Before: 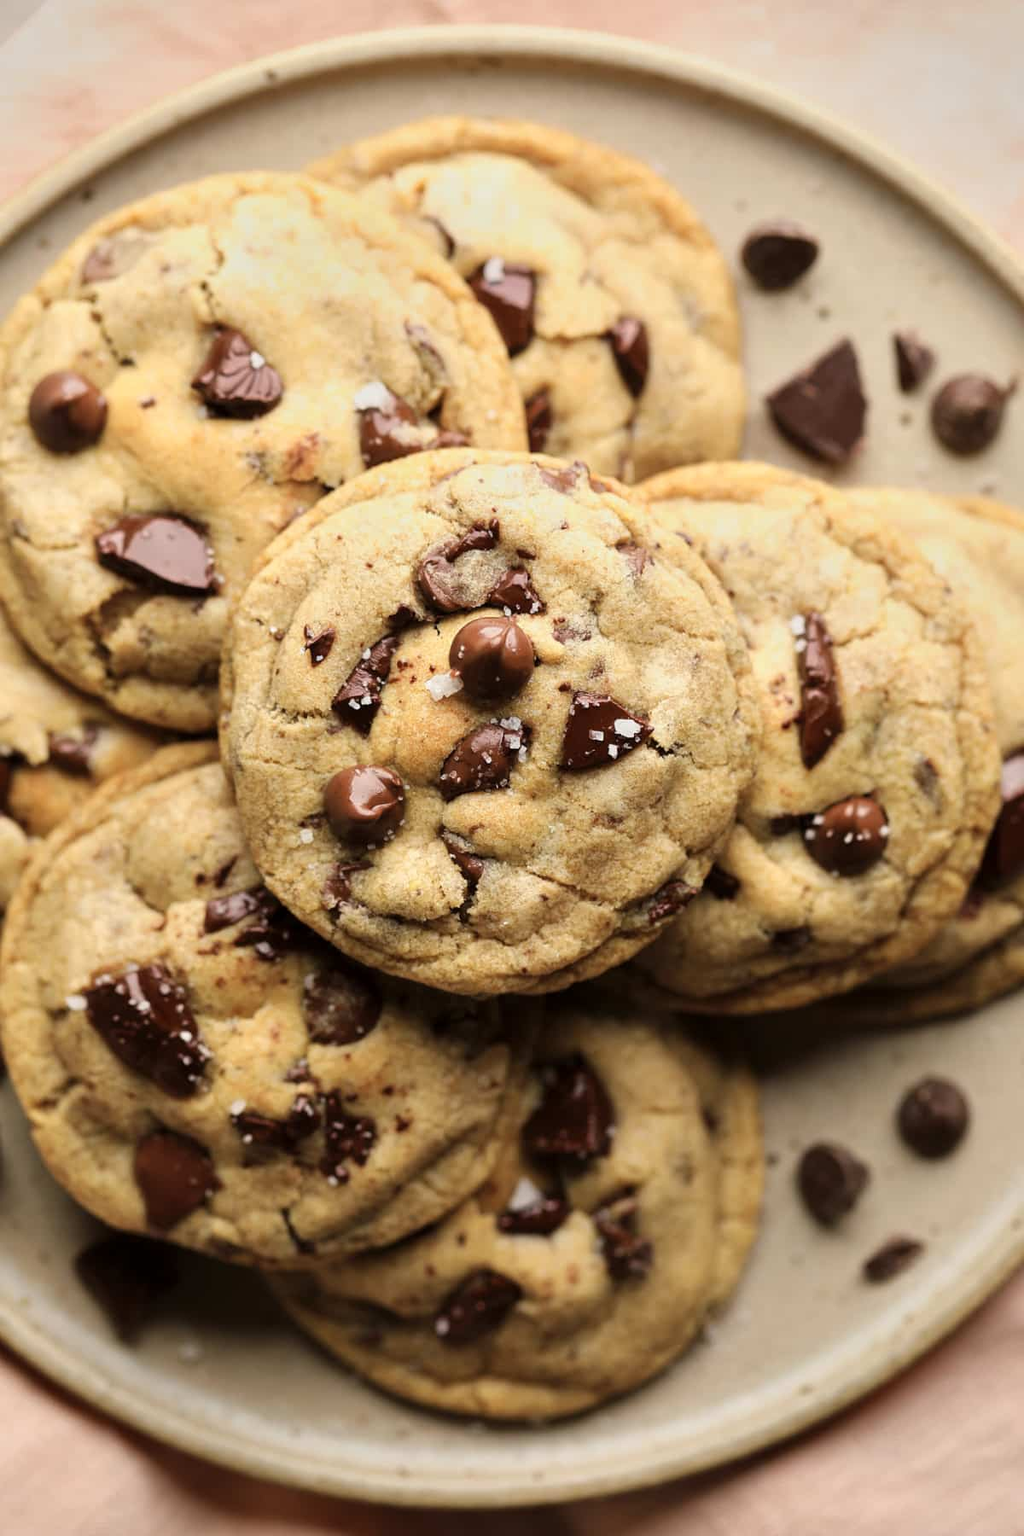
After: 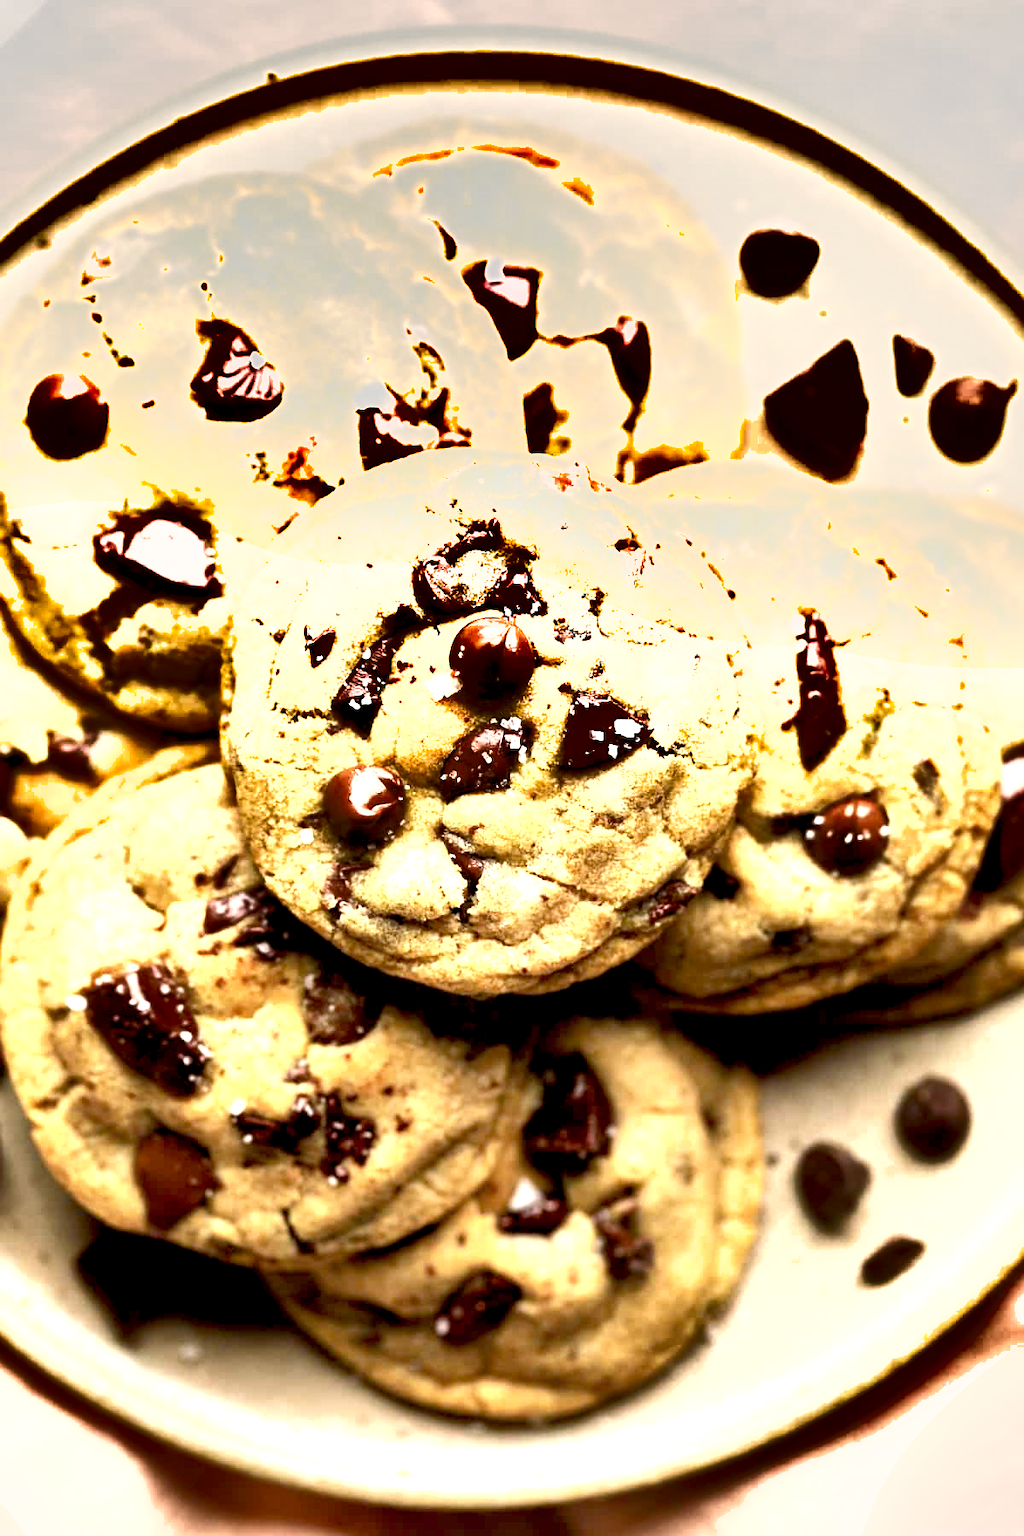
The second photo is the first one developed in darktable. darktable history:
exposure: black level correction 0.009, exposure 1.425 EV, compensate highlight preservation false
shadows and highlights: radius 171.16, shadows 27, white point adjustment 3.13, highlights -67.95, soften with gaussian
color balance rgb: saturation formula JzAzBz (2021)
